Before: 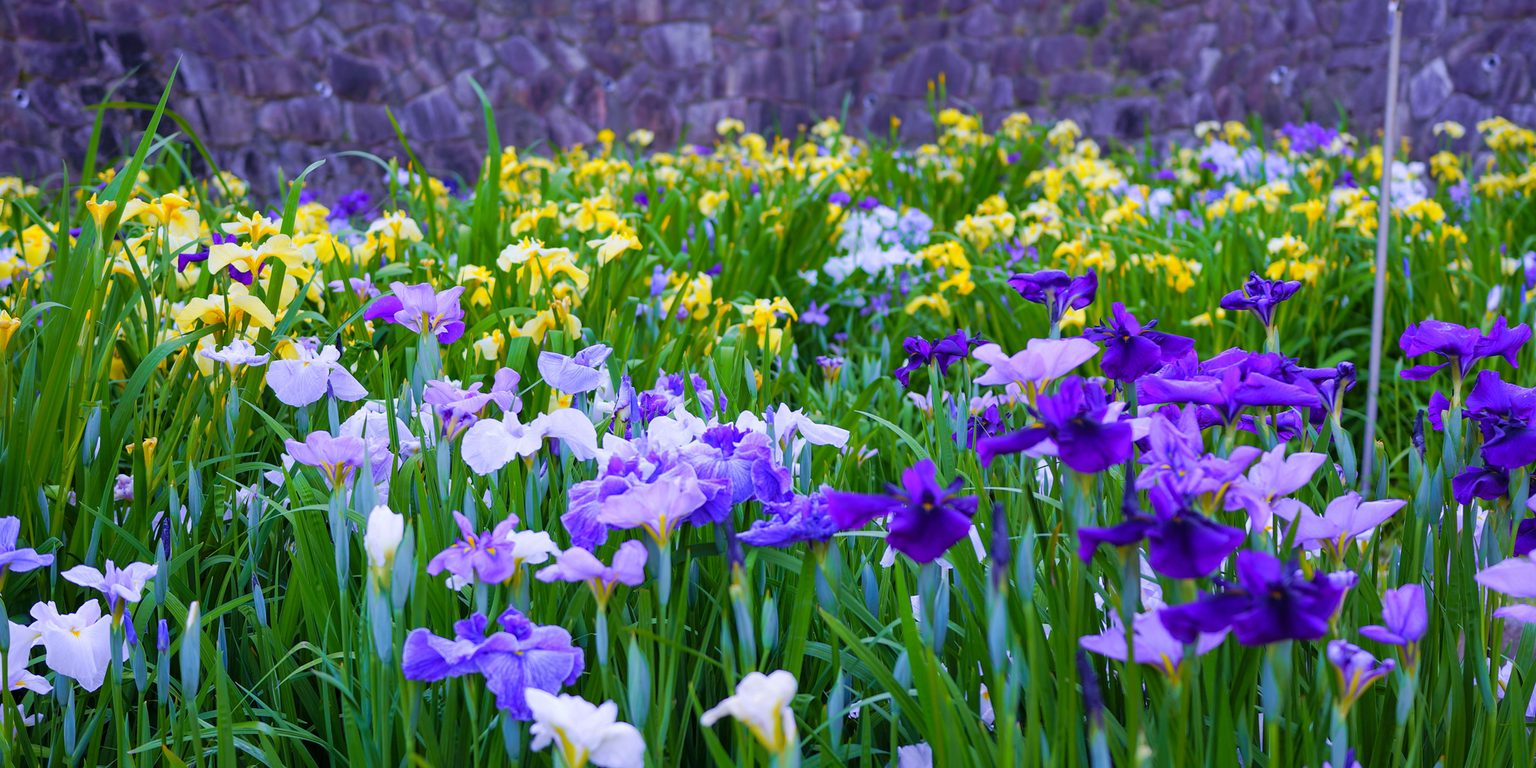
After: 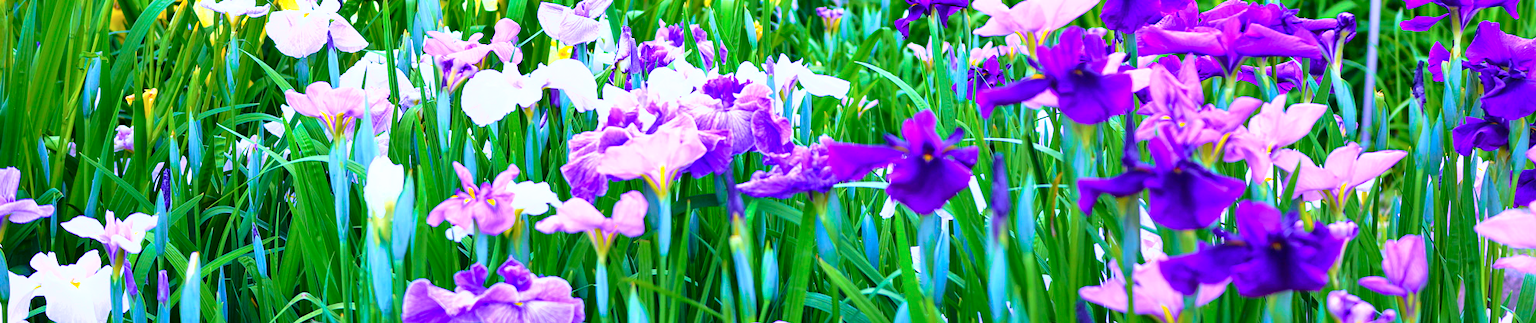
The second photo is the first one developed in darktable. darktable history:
exposure: black level correction 0, exposure 1.2 EV, compensate exposure bias true, compensate highlight preservation false
tone curve: curves: ch0 [(0, 0) (0.068, 0.031) (0.183, 0.13) (0.341, 0.319) (0.547, 0.545) (0.828, 0.817) (1, 0.968)]; ch1 [(0, 0) (0.23, 0.166) (0.34, 0.308) (0.371, 0.337) (0.429, 0.408) (0.477, 0.466) (0.499, 0.5) (0.529, 0.528) (0.559, 0.578) (0.743, 0.798) (1, 1)]; ch2 [(0, 0) (0.431, 0.419) (0.495, 0.502) (0.524, 0.525) (0.568, 0.543) (0.6, 0.597) (0.634, 0.644) (0.728, 0.722) (1, 1)], color space Lab, independent channels, preserve colors none
crop: top 45.551%, bottom 12.262%
shadows and highlights: highlights color adjustment 0%, low approximation 0.01, soften with gaussian
